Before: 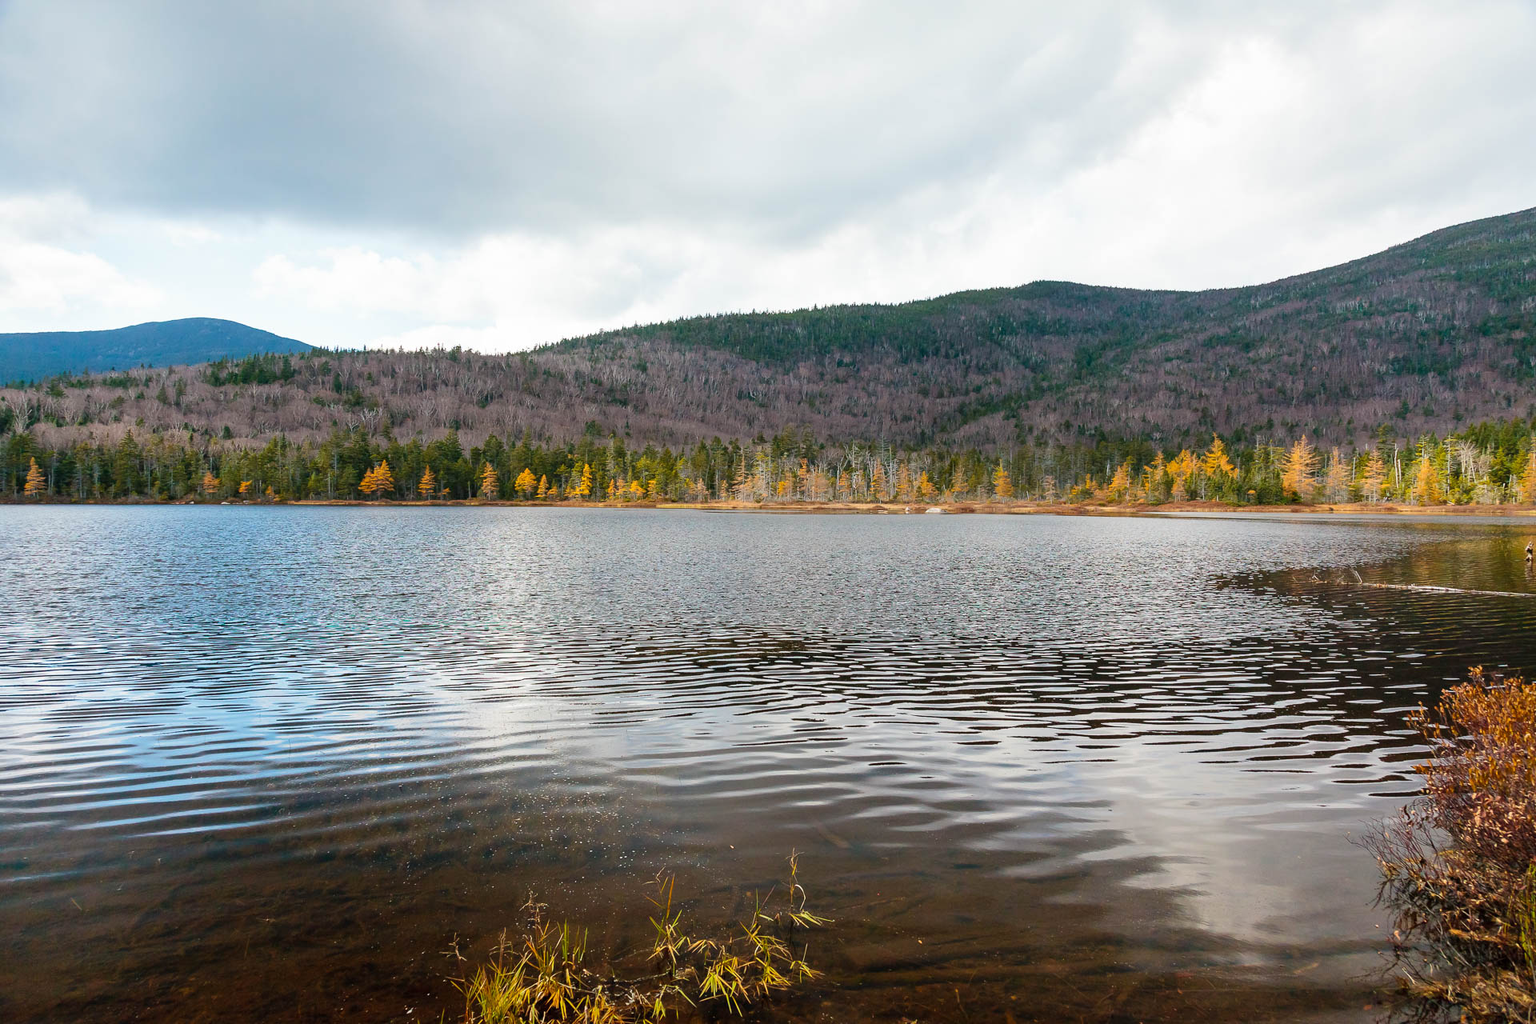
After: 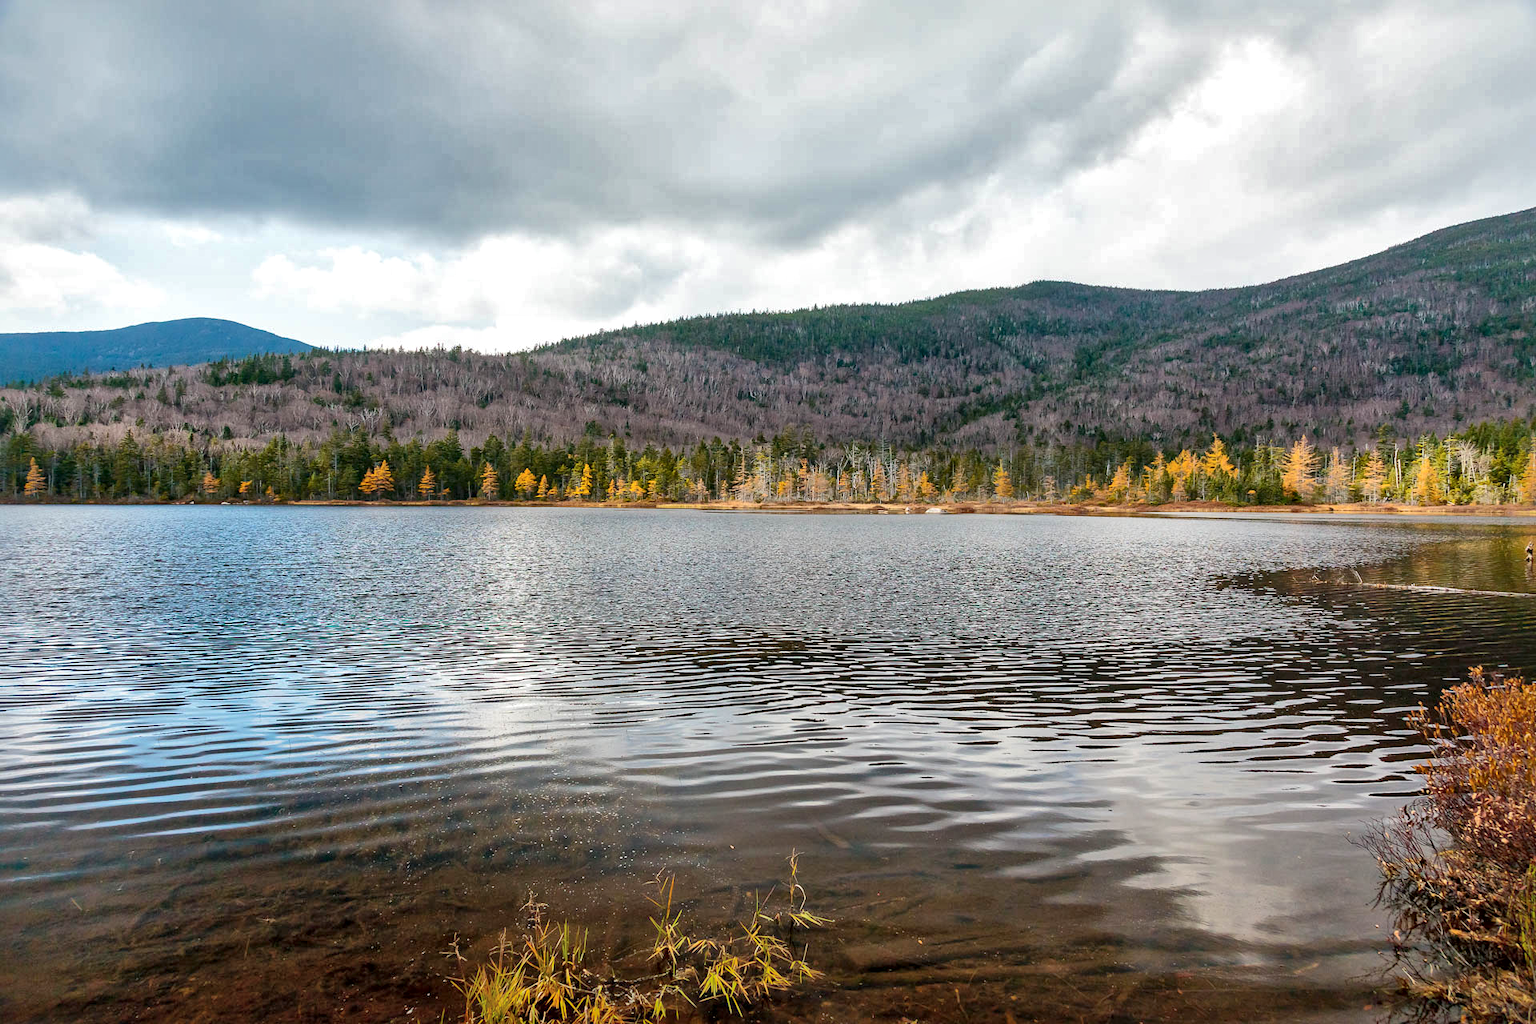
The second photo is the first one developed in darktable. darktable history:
local contrast: mode bilateral grid, contrast 19, coarseness 51, detail 173%, midtone range 0.2
shadows and highlights: on, module defaults
